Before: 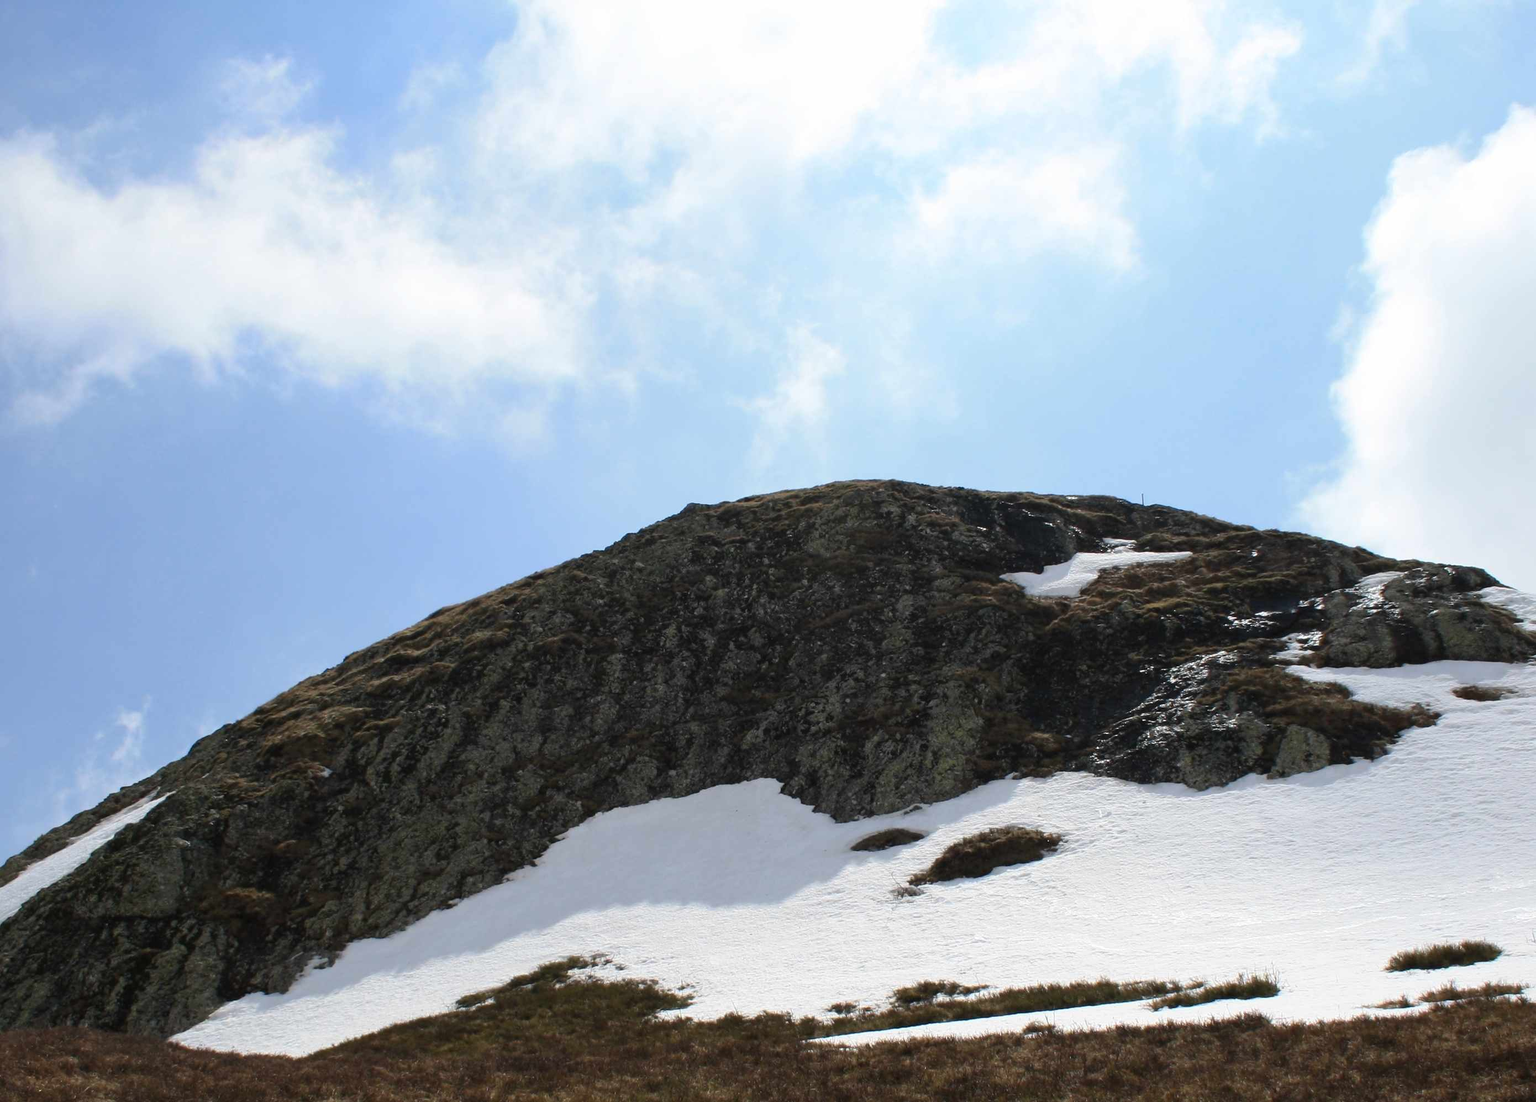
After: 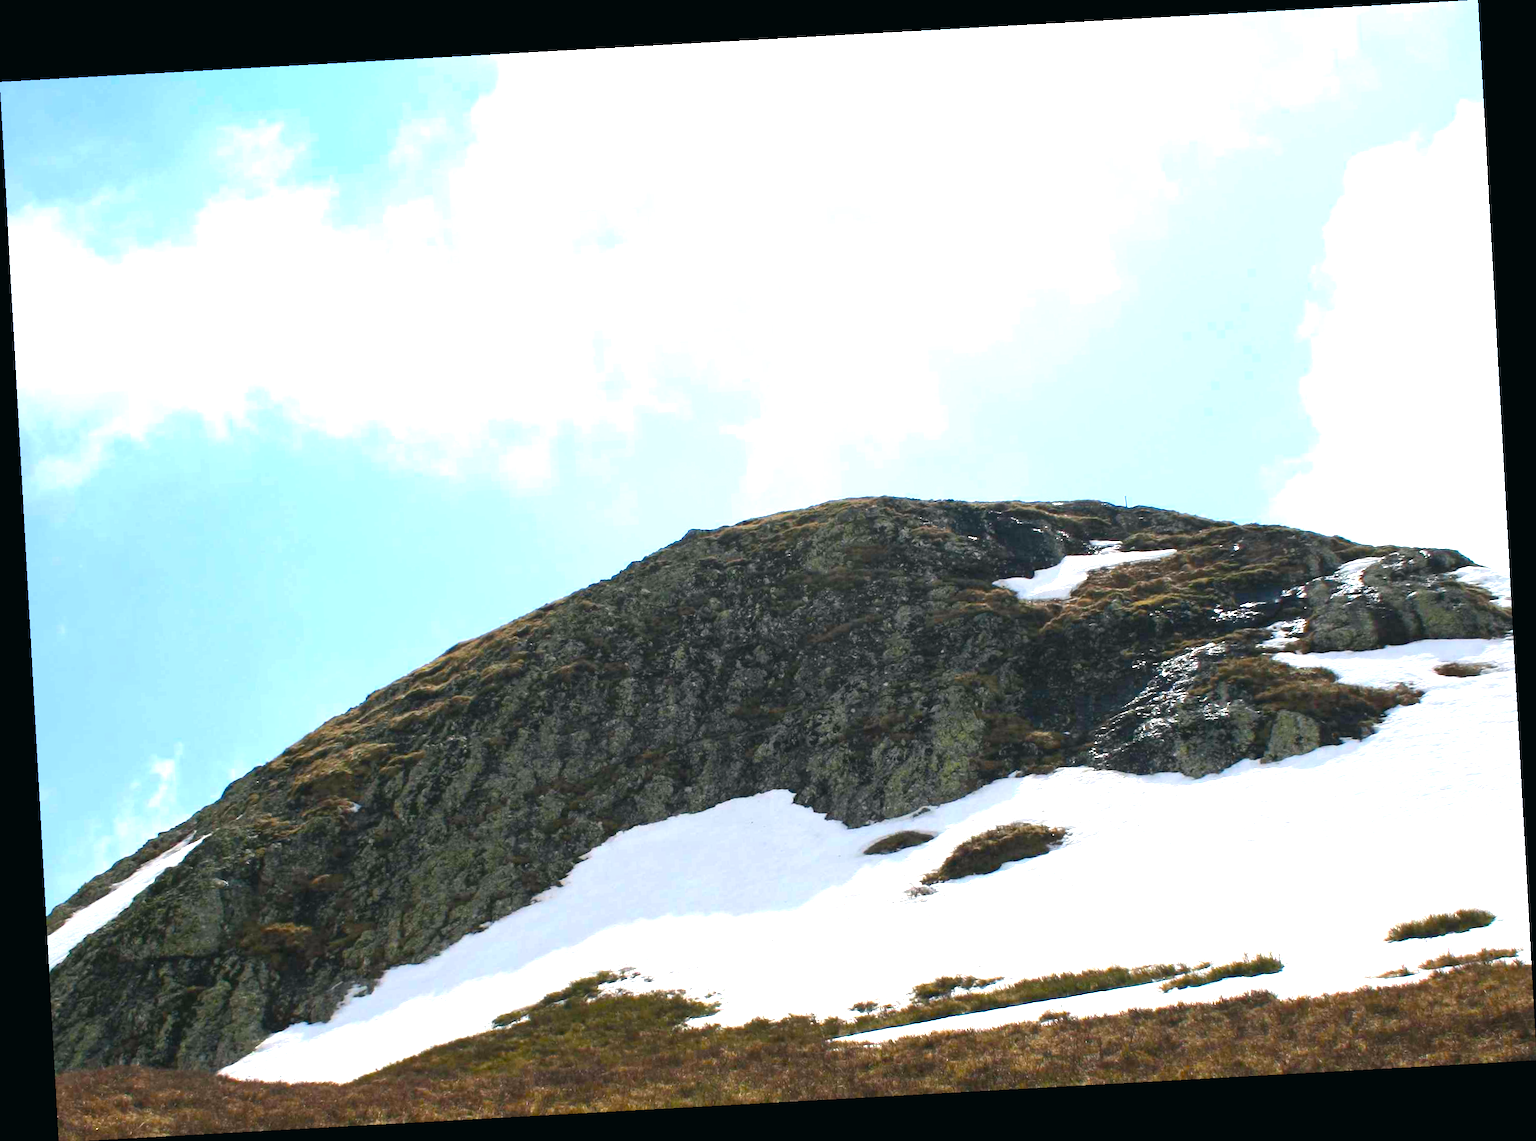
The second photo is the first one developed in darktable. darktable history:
color balance rgb: linear chroma grading › global chroma 15%, perceptual saturation grading › global saturation 30%
exposure: black level correction 0, exposure 1.1 EV, compensate exposure bias true, compensate highlight preservation false
rotate and perspective: rotation -3.18°, automatic cropping off
color balance: mode lift, gamma, gain (sRGB), lift [1, 1, 1.022, 1.026]
